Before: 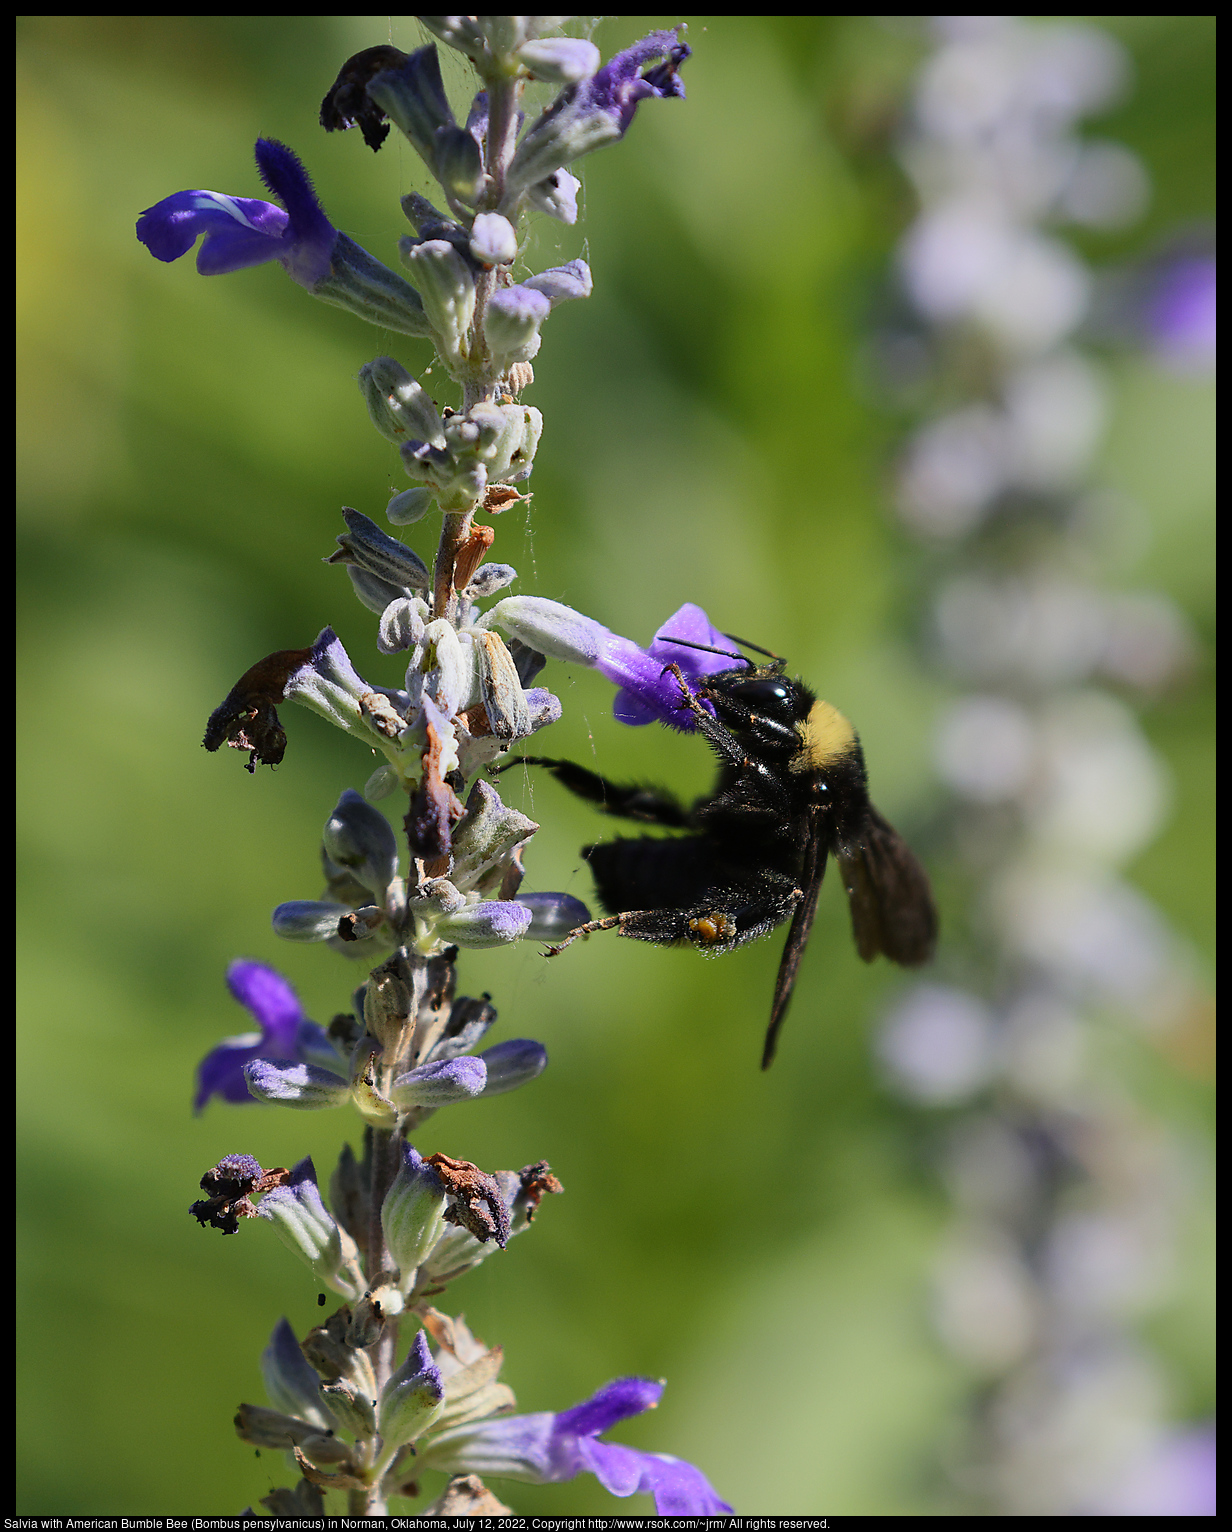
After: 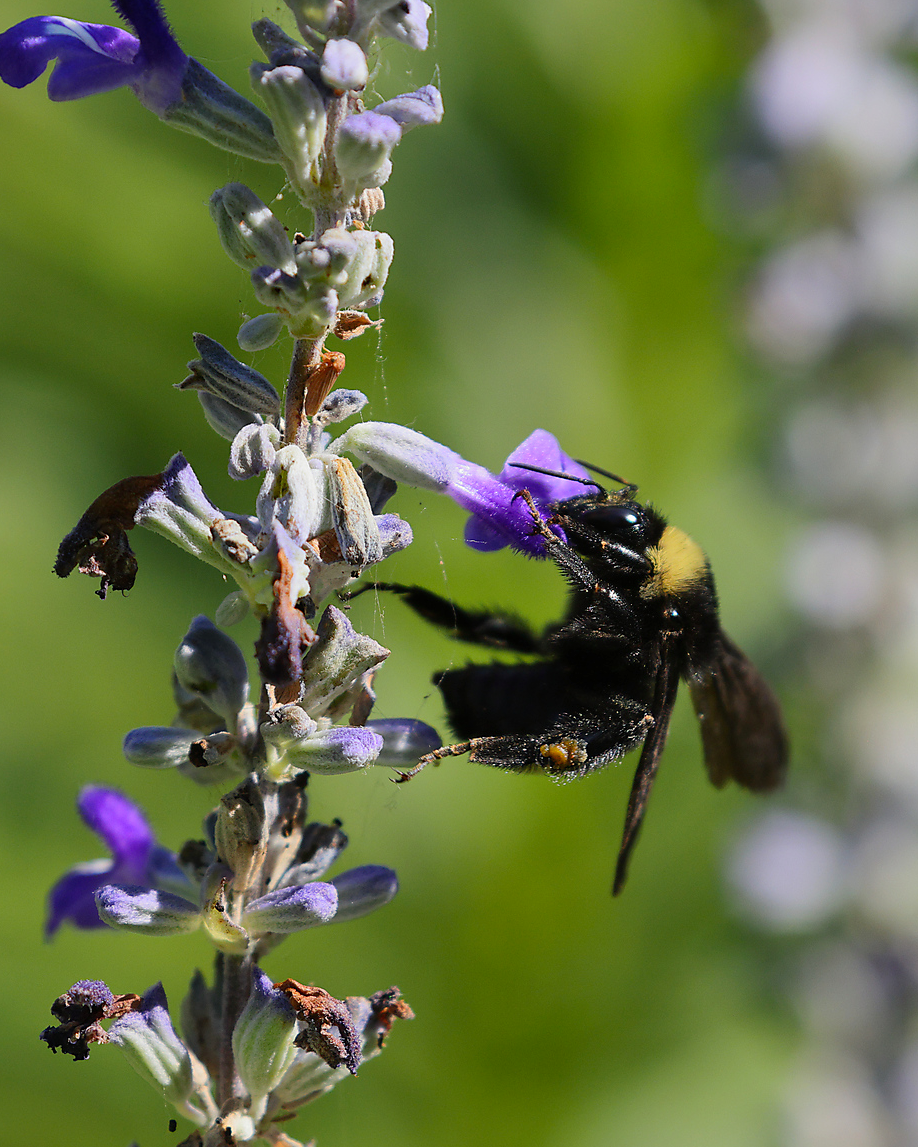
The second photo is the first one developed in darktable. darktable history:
crop and rotate: left 12.138%, top 11.397%, right 13.345%, bottom 13.732%
shadows and highlights: soften with gaussian
color balance rgb: perceptual saturation grading › global saturation 9.796%
